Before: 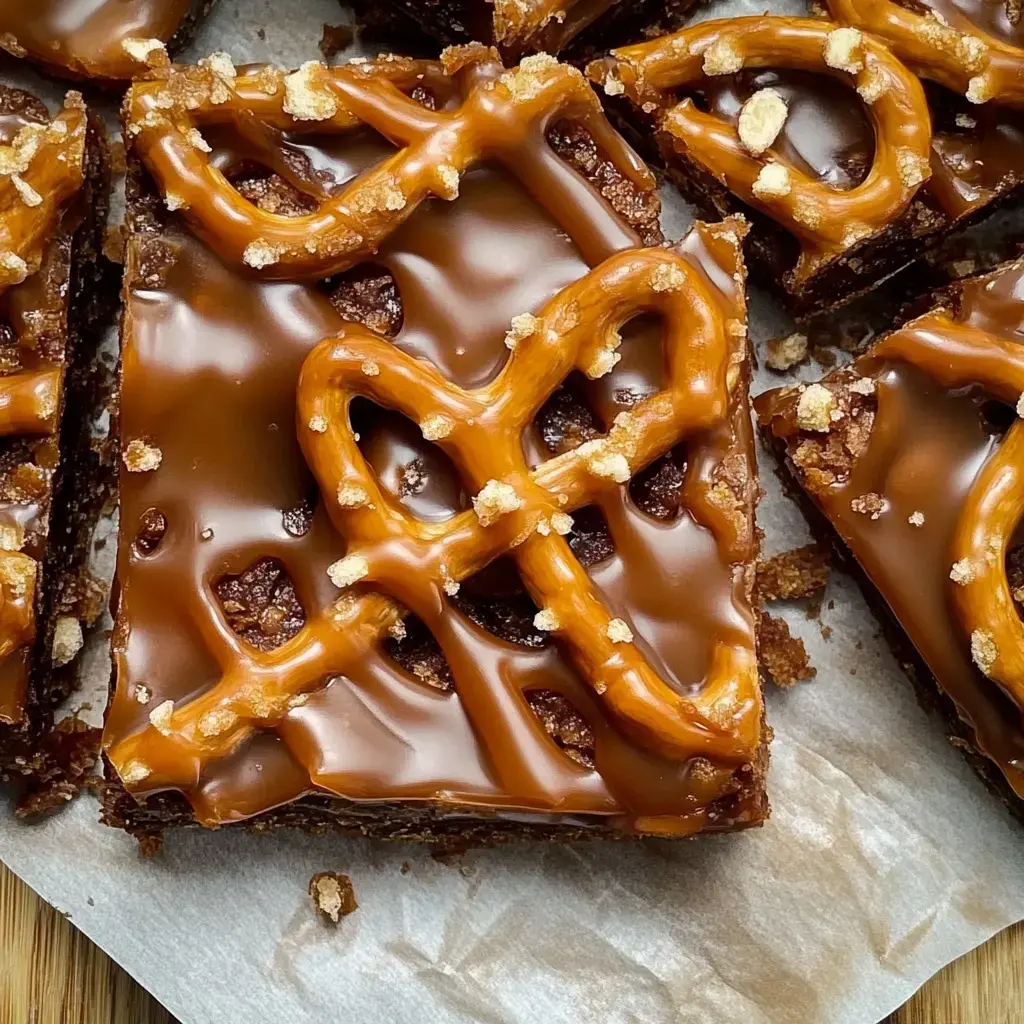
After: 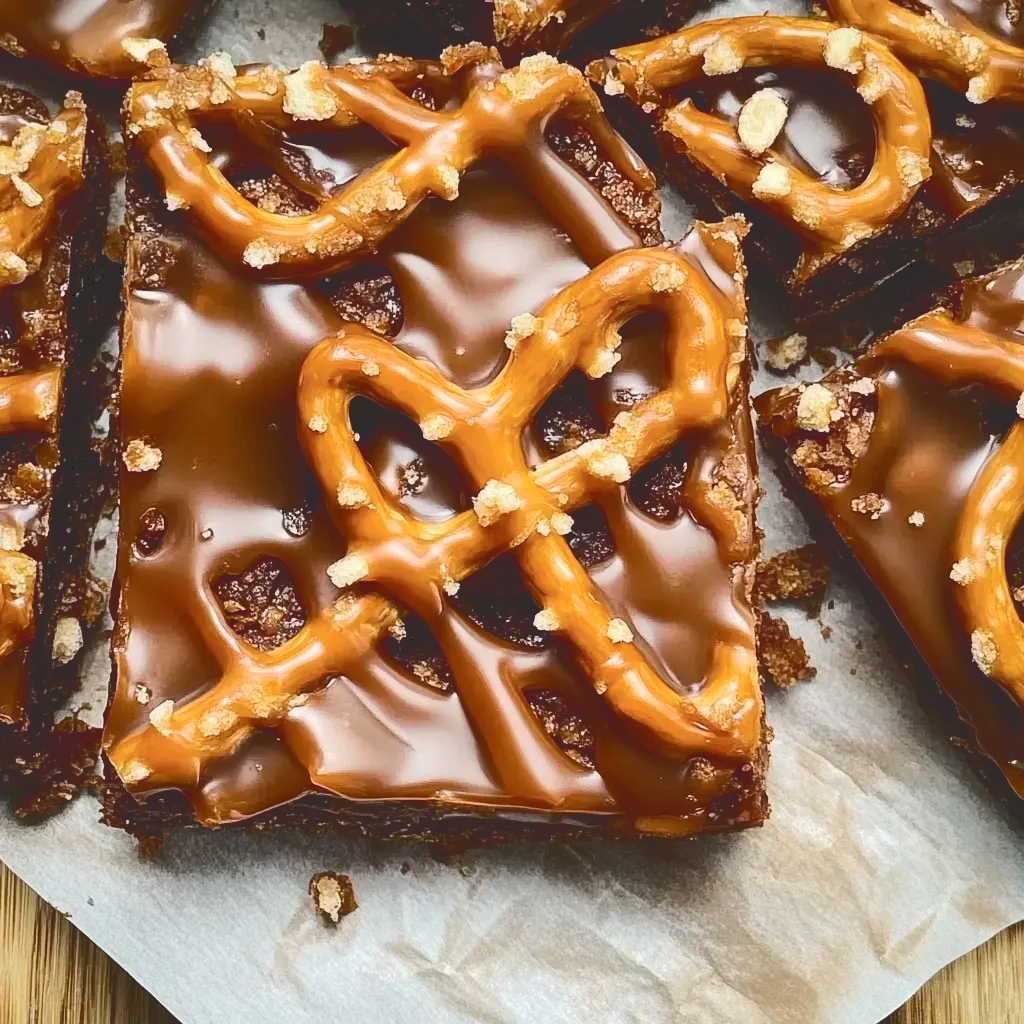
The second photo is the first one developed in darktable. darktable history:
tone curve: curves: ch0 [(0, 0) (0.003, 0.174) (0.011, 0.178) (0.025, 0.182) (0.044, 0.185) (0.069, 0.191) (0.1, 0.194) (0.136, 0.199) (0.177, 0.219) (0.224, 0.246) (0.277, 0.284) (0.335, 0.35) (0.399, 0.43) (0.468, 0.539) (0.543, 0.637) (0.623, 0.711) (0.709, 0.799) (0.801, 0.865) (0.898, 0.914) (1, 1)], color space Lab, independent channels, preserve colors none
